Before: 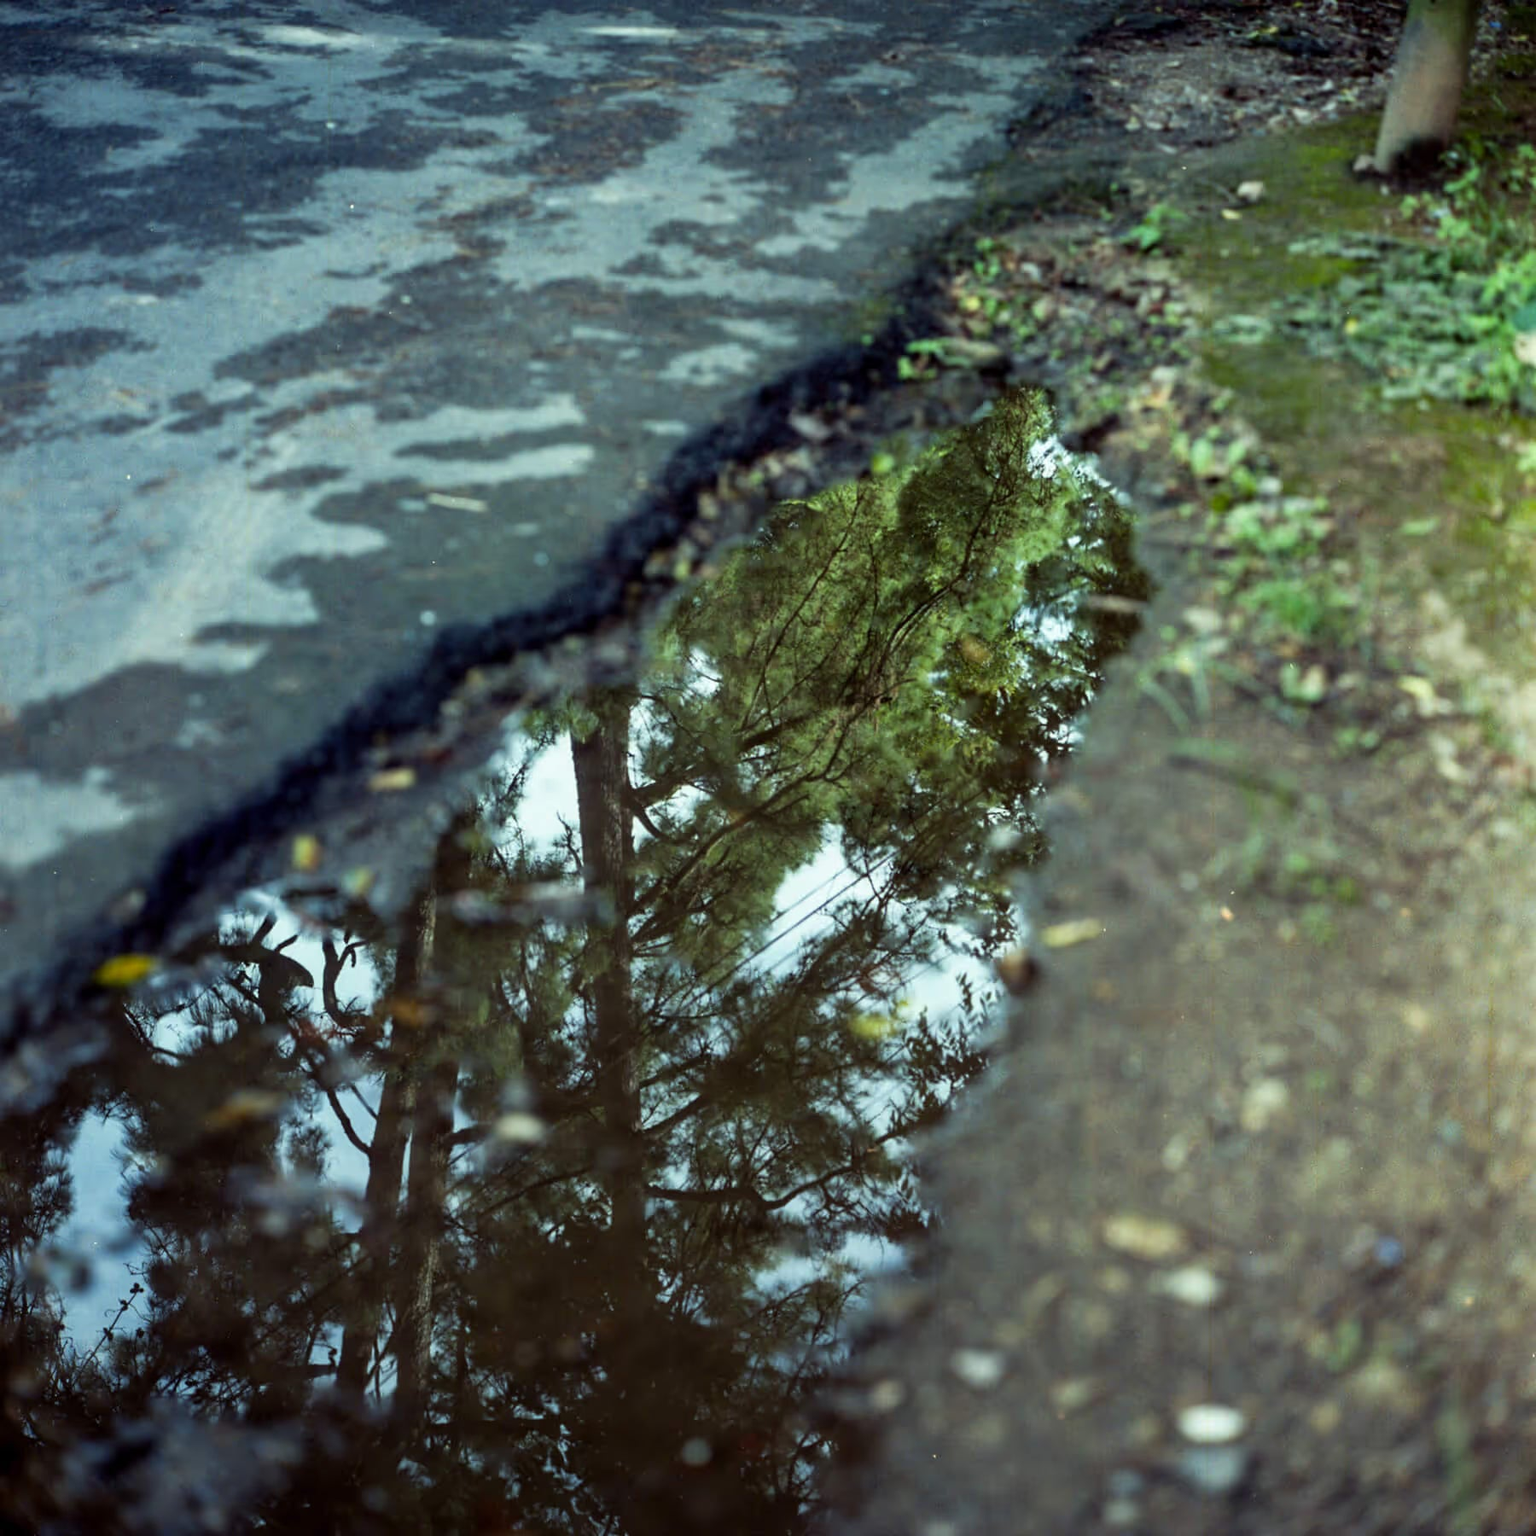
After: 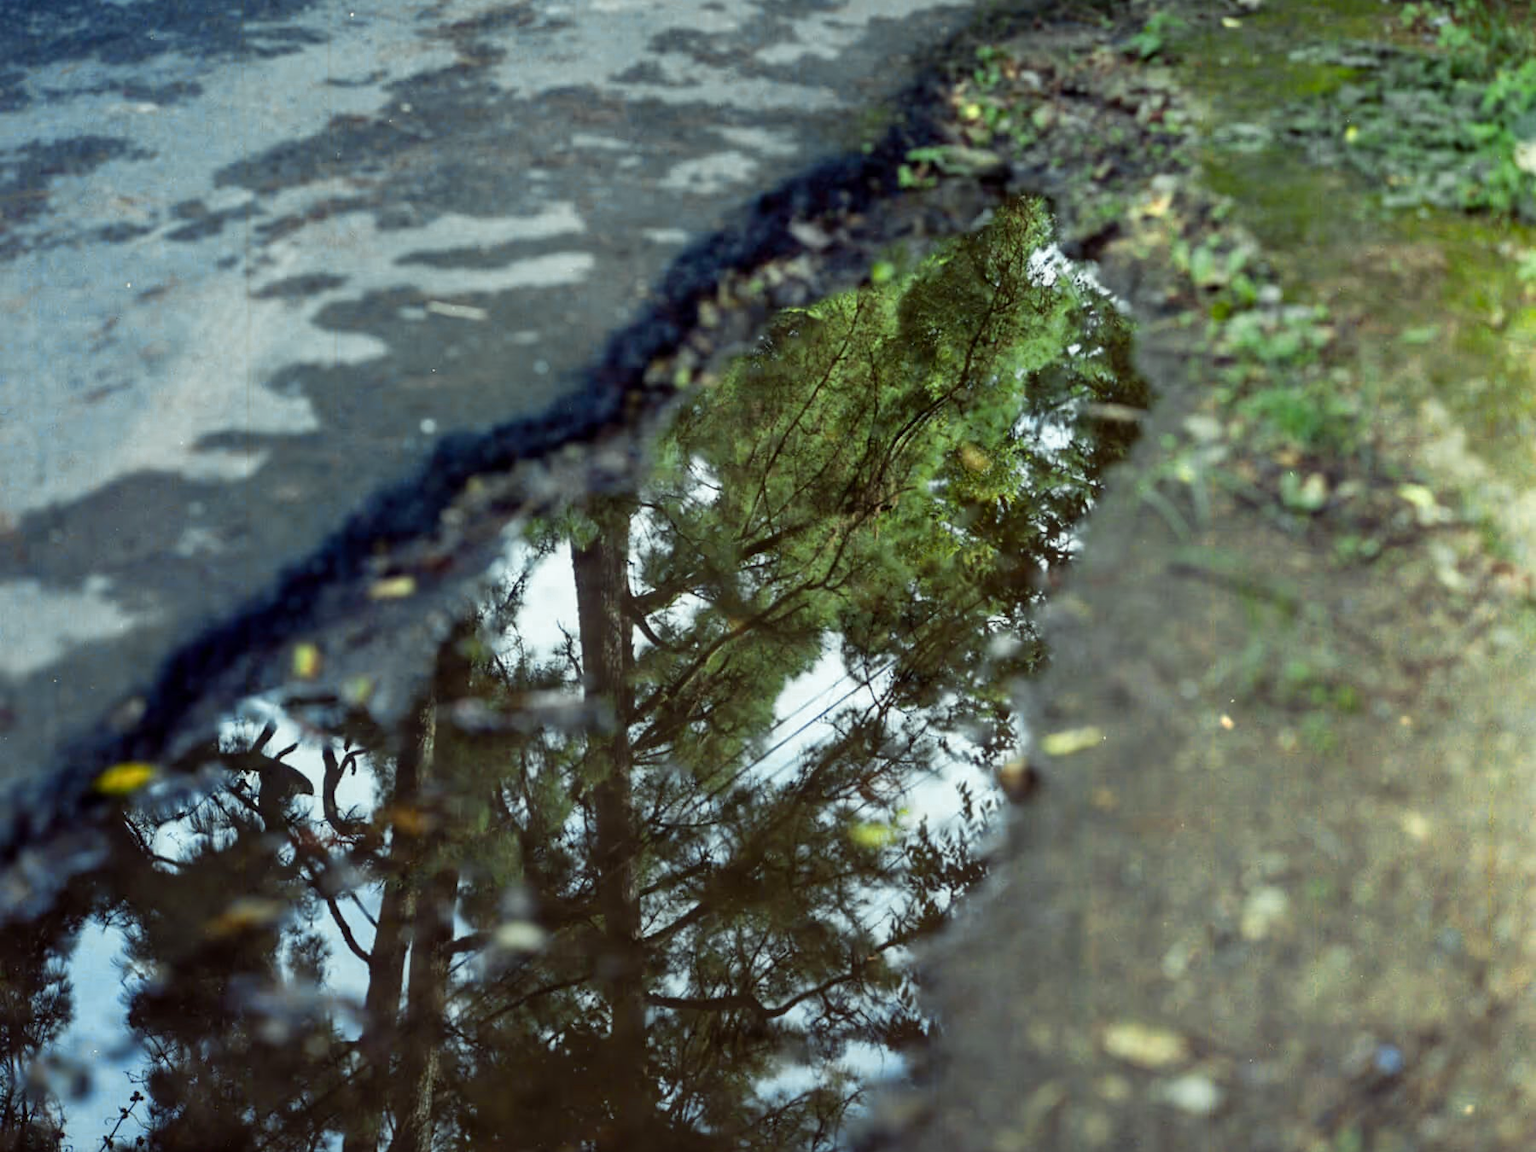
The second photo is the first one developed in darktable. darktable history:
crop and rotate: top 12.5%, bottom 12.5%
color zones: curves: ch0 [(0, 0.485) (0.178, 0.476) (0.261, 0.623) (0.411, 0.403) (0.708, 0.603) (0.934, 0.412)]; ch1 [(0.003, 0.485) (0.149, 0.496) (0.229, 0.584) (0.326, 0.551) (0.484, 0.262) (0.757, 0.643)]
